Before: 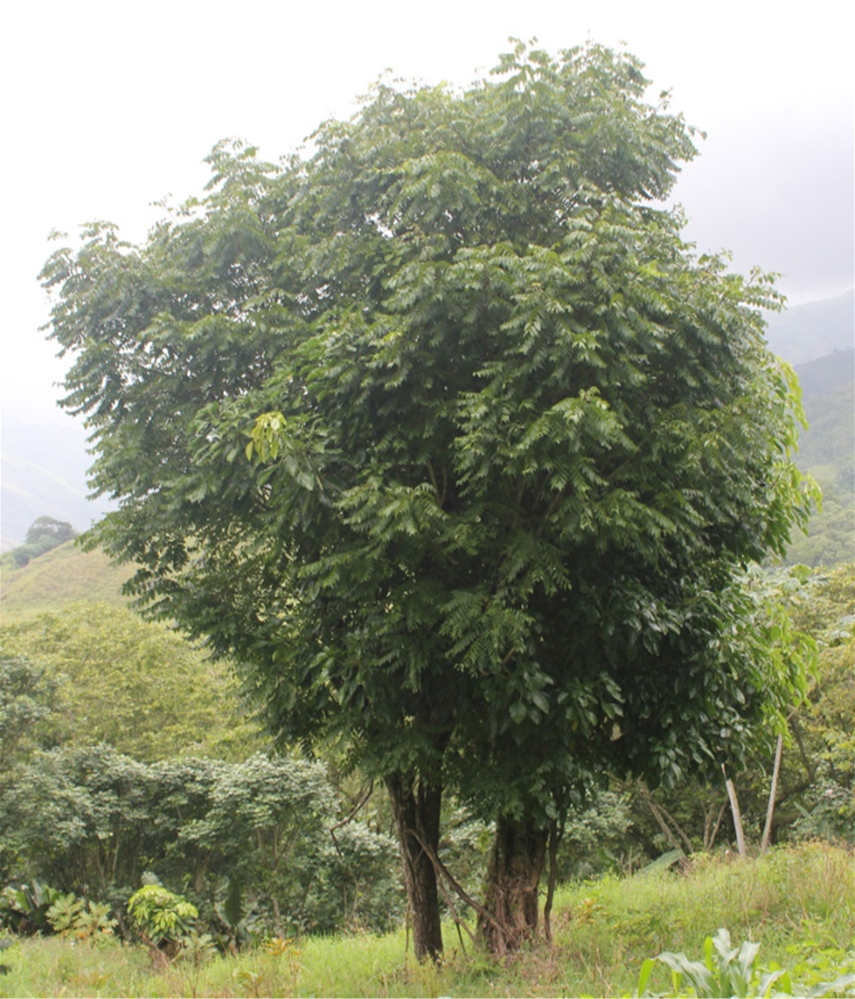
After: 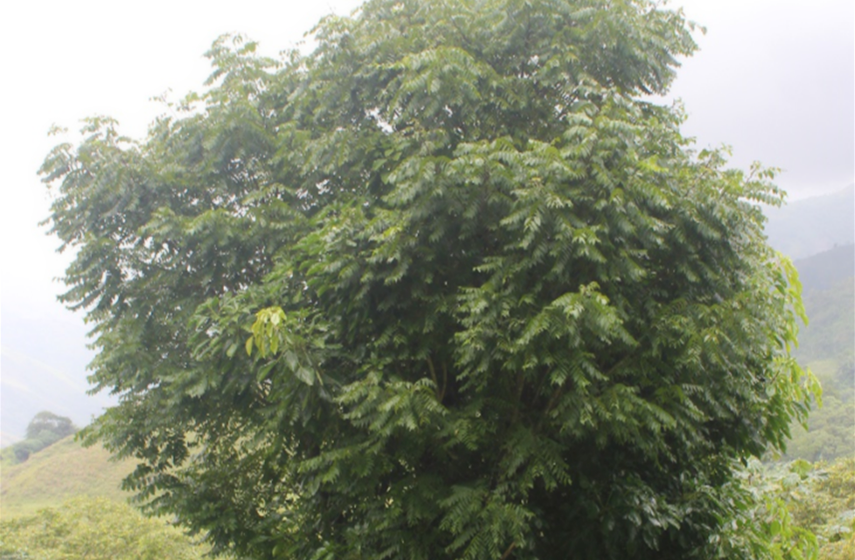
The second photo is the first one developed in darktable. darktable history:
contrast equalizer: octaves 7, y [[0.502, 0.505, 0.512, 0.529, 0.564, 0.588], [0.5 ×6], [0.502, 0.505, 0.512, 0.529, 0.564, 0.588], [0, 0.001, 0.001, 0.004, 0.008, 0.011], [0, 0.001, 0.001, 0.004, 0.008, 0.011]], mix -1
crop and rotate: top 10.605%, bottom 33.274%
contrast brightness saturation: contrast 0.08, saturation 0.02
